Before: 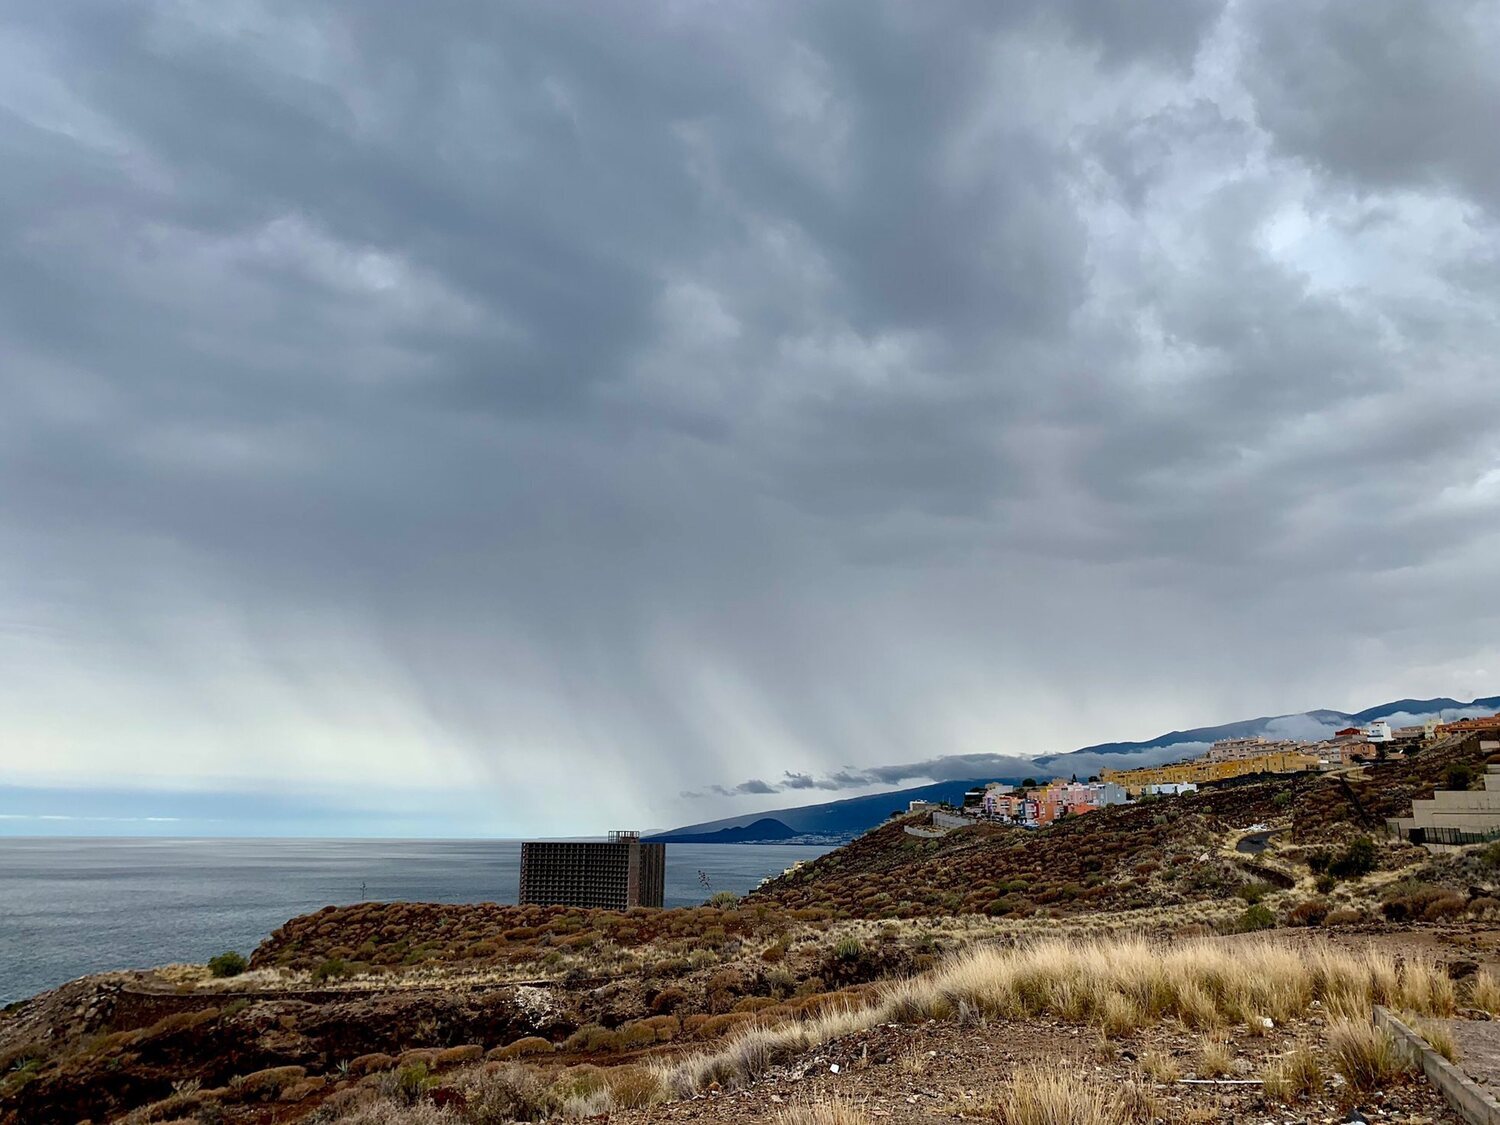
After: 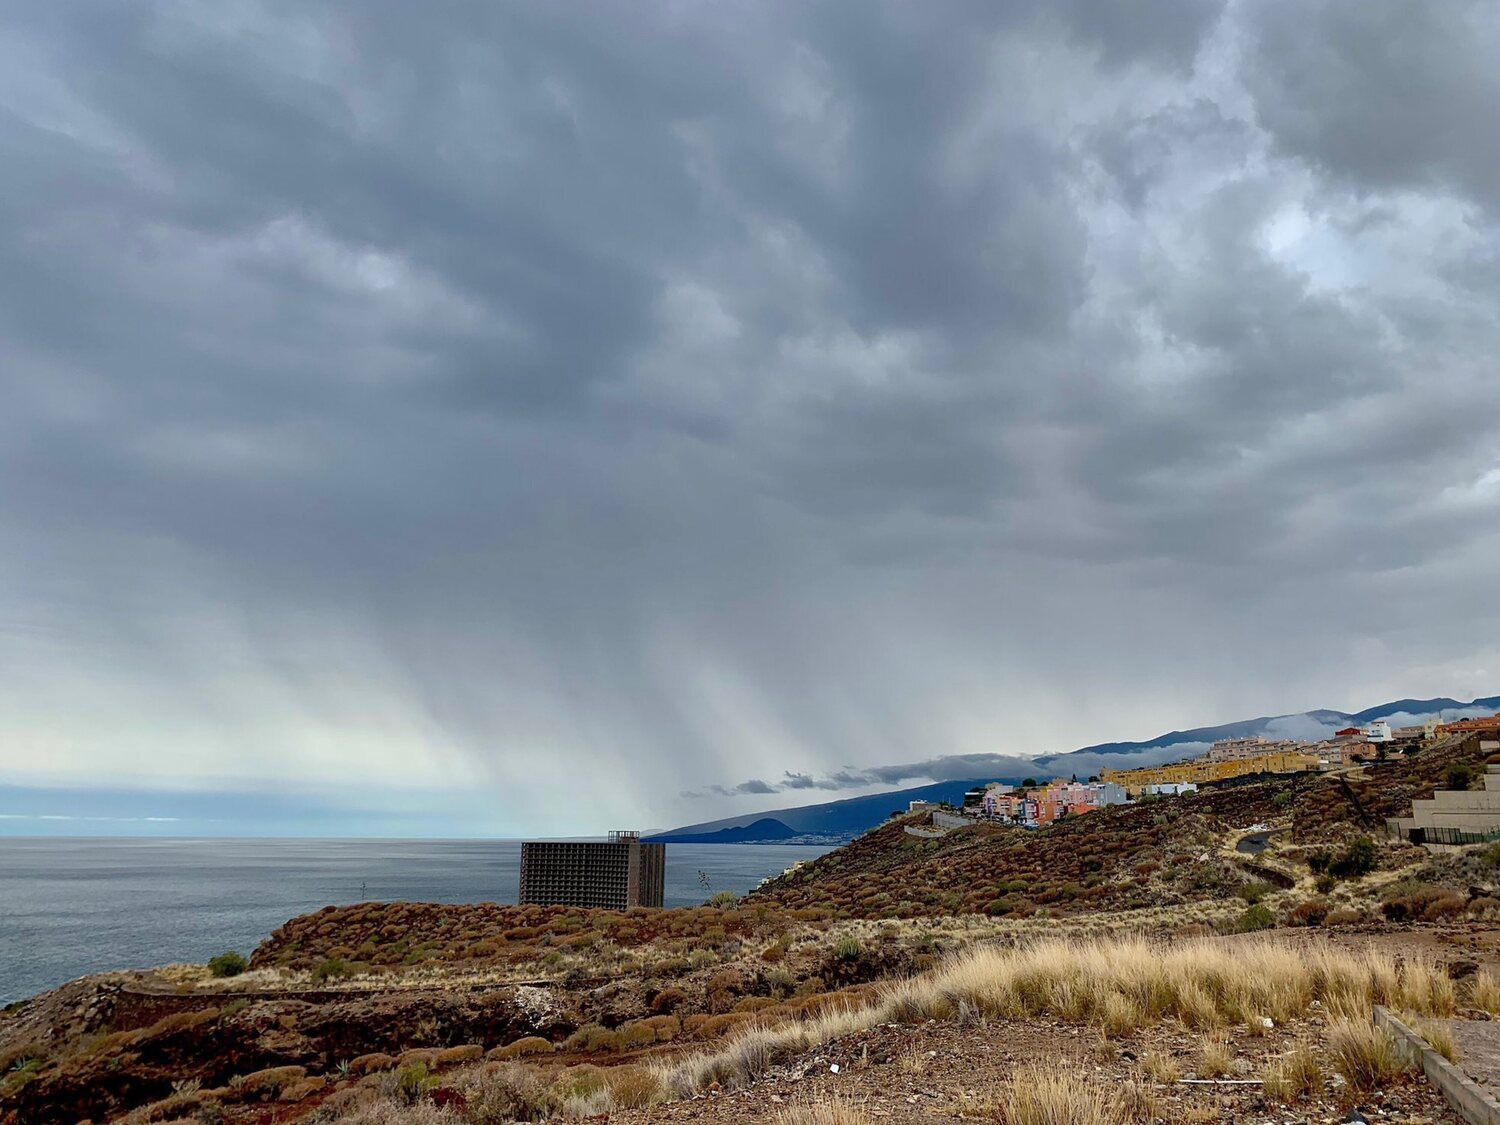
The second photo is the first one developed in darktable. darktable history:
shadows and highlights: on, module defaults
tone equalizer: edges refinement/feathering 500, mask exposure compensation -1.57 EV, preserve details no
